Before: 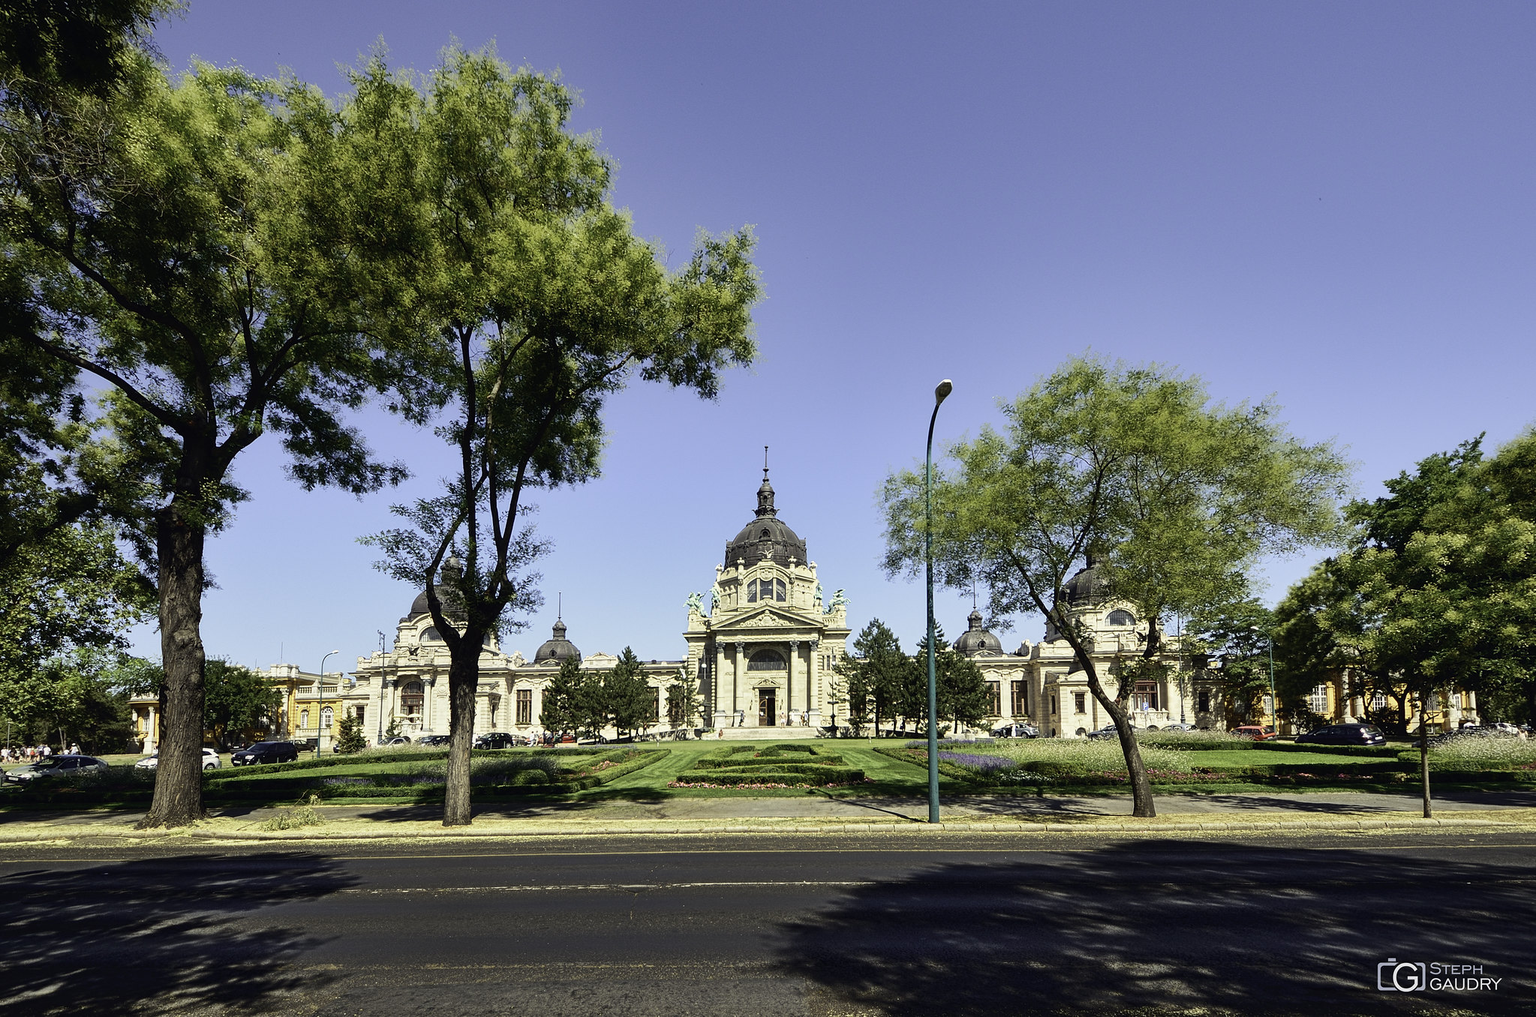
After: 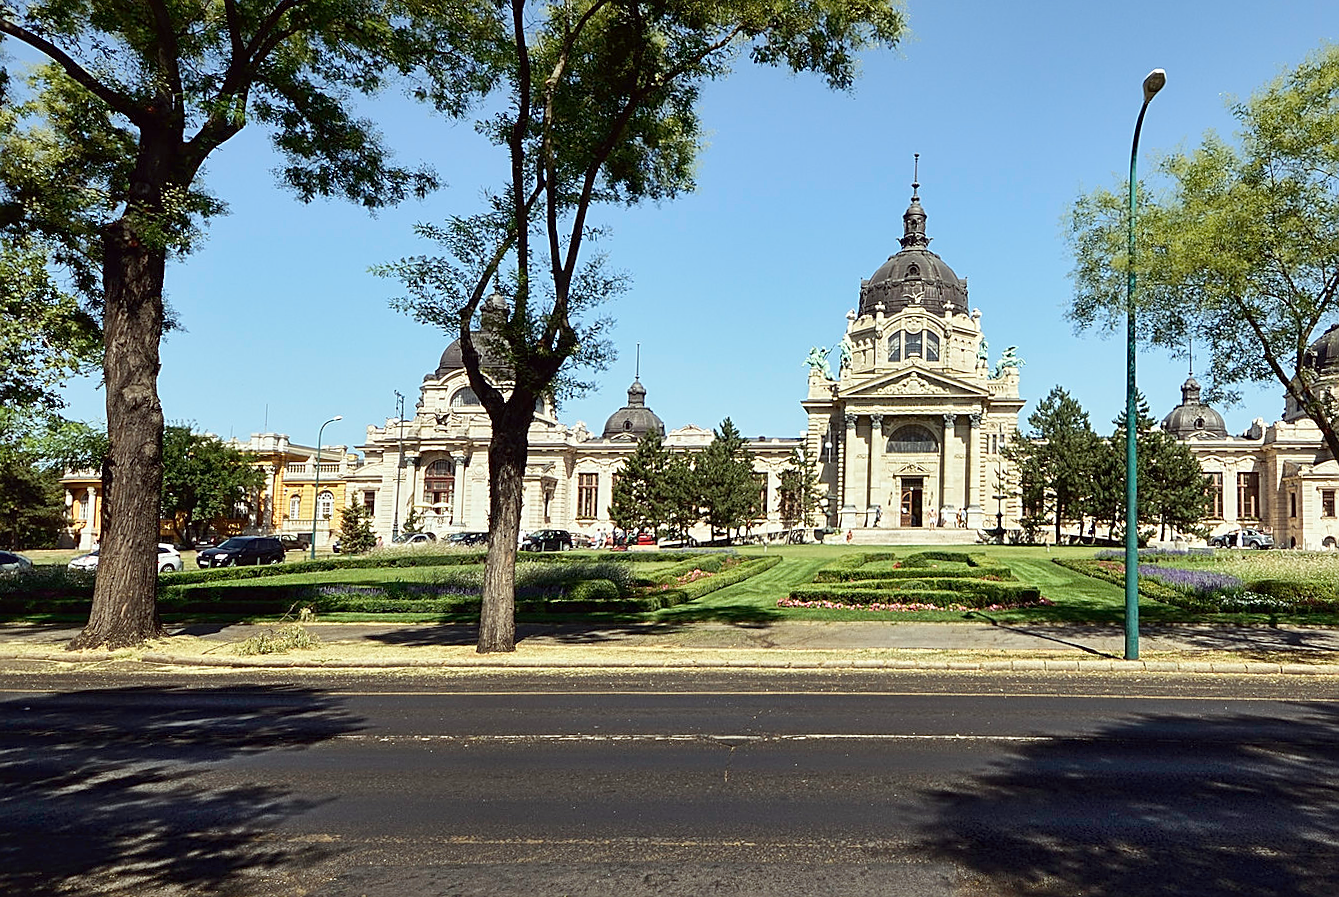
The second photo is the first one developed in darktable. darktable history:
contrast brightness saturation: contrast 0.008, saturation -0.05
crop and rotate: angle -0.987°, left 4.038%, top 32.07%, right 28.851%
color correction: highlights a* -2.98, highlights b* -2.65, shadows a* 2.36, shadows b* 2.93
sharpen: radius 1.937
